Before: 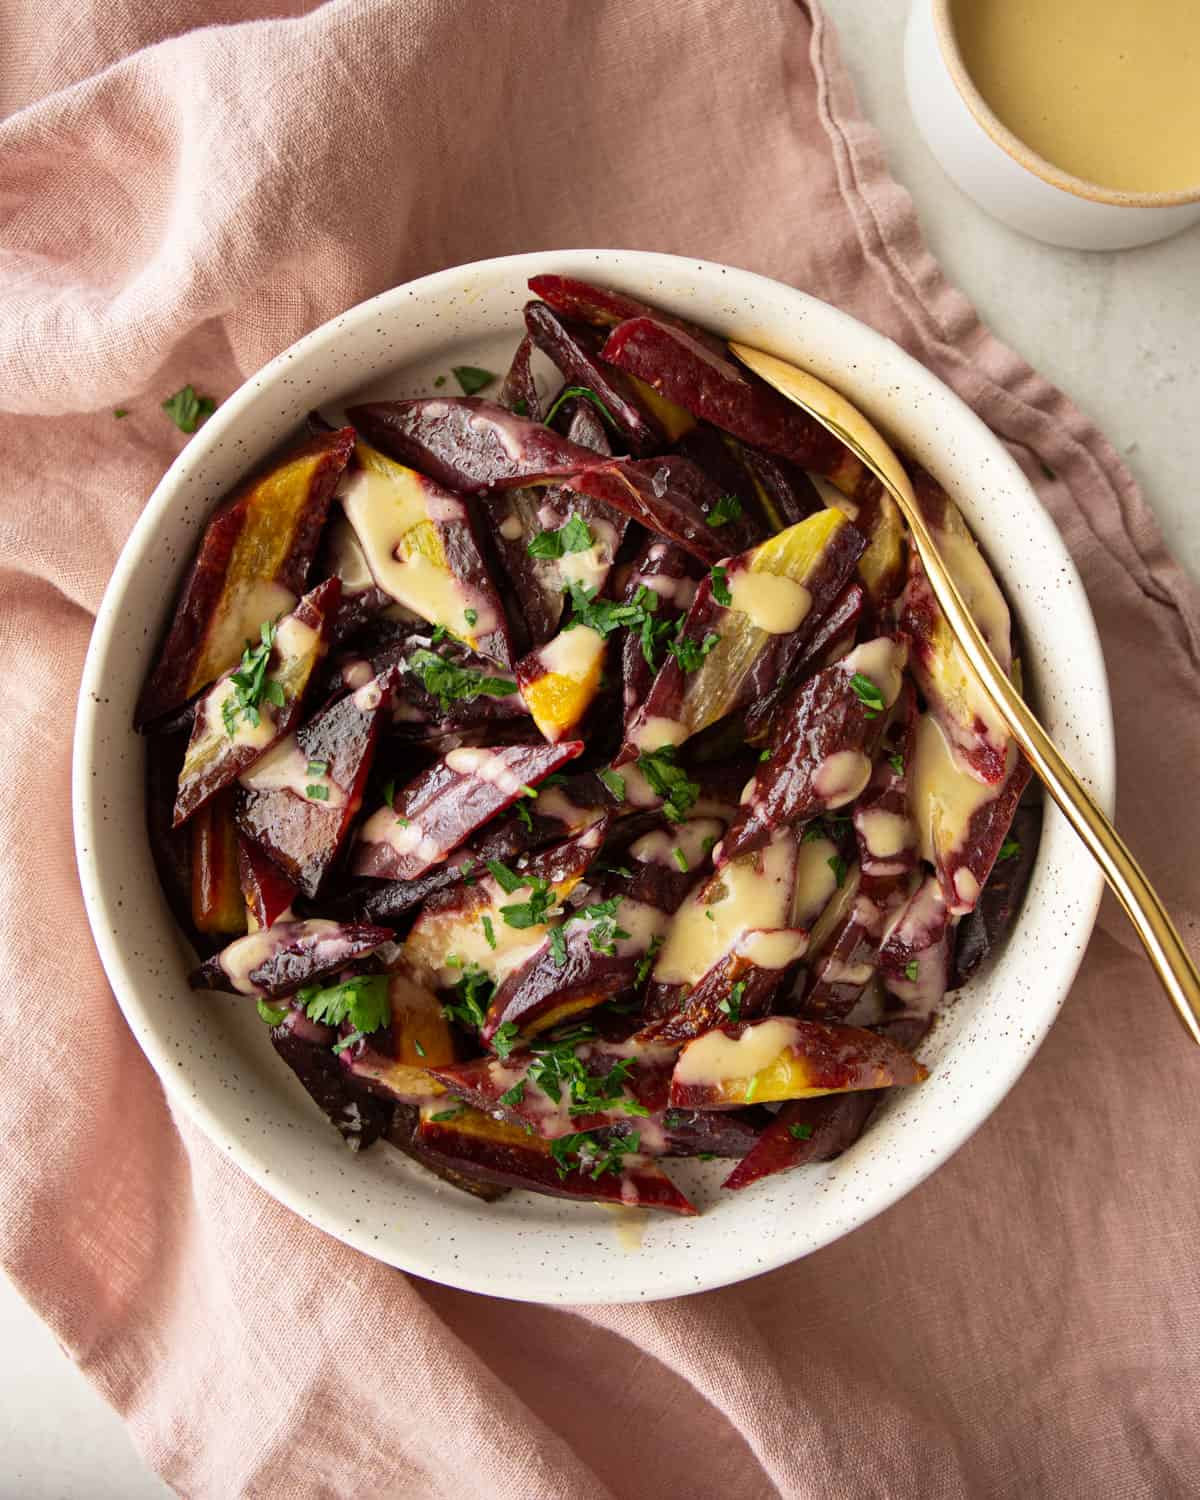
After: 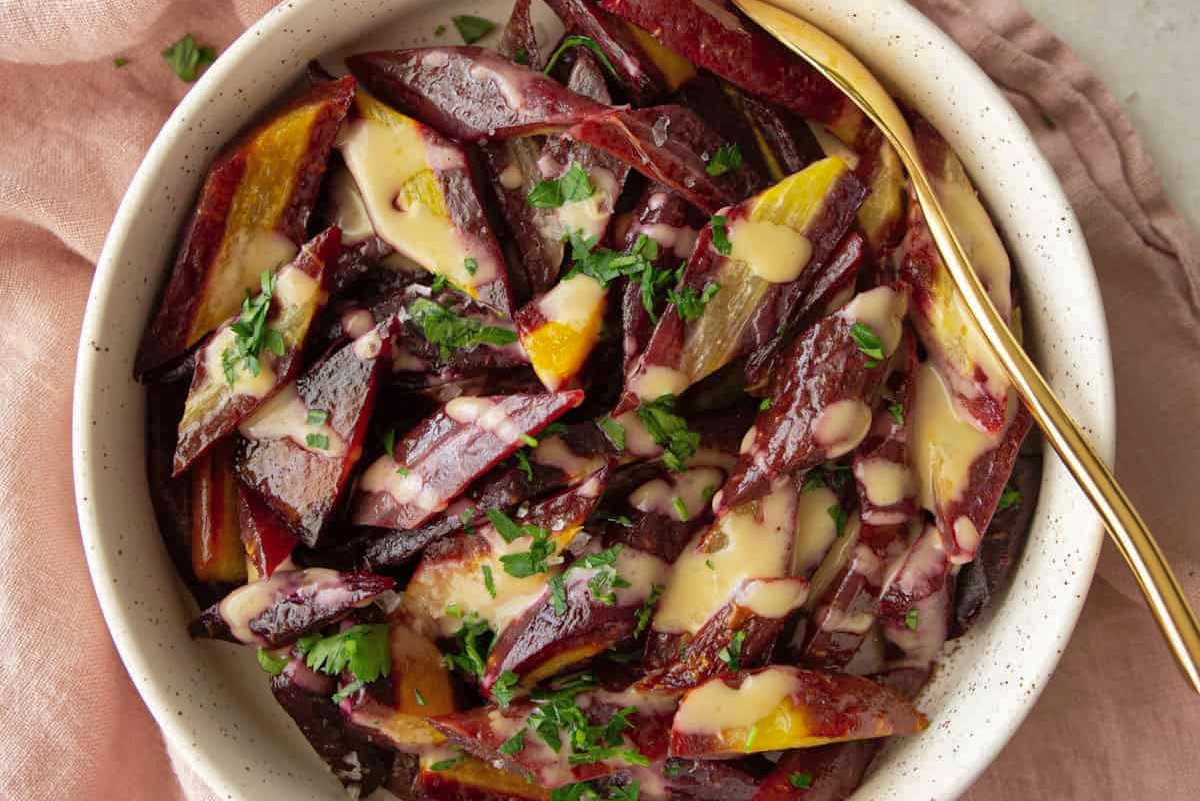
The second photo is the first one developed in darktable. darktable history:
crop and rotate: top 23.433%, bottom 23.121%
shadows and highlights: on, module defaults
